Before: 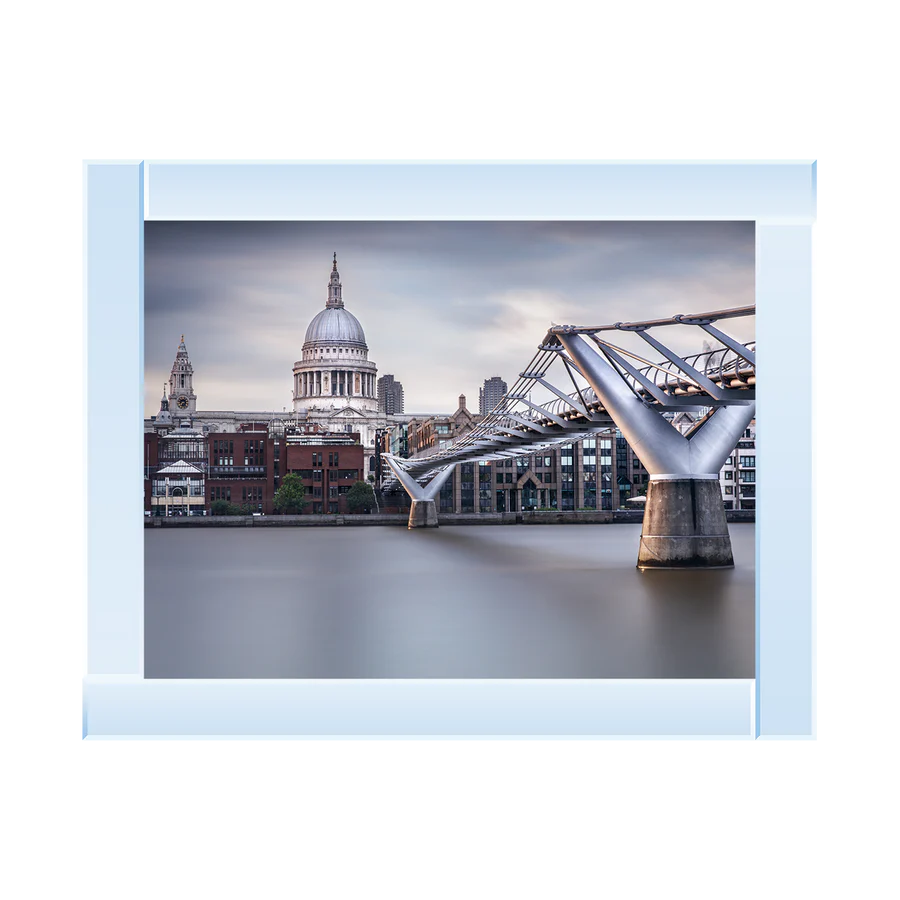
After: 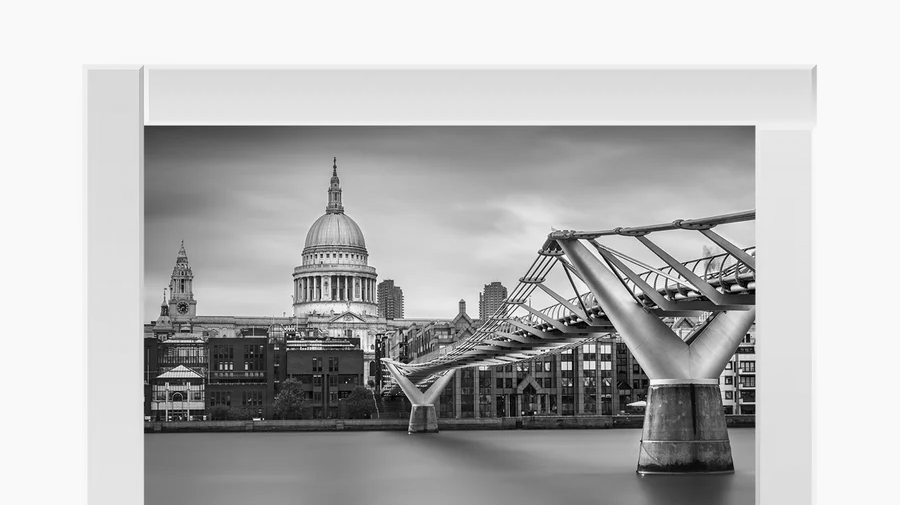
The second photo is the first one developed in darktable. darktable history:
monochrome: a 32, b 64, size 2.3
crop and rotate: top 10.605%, bottom 33.274%
